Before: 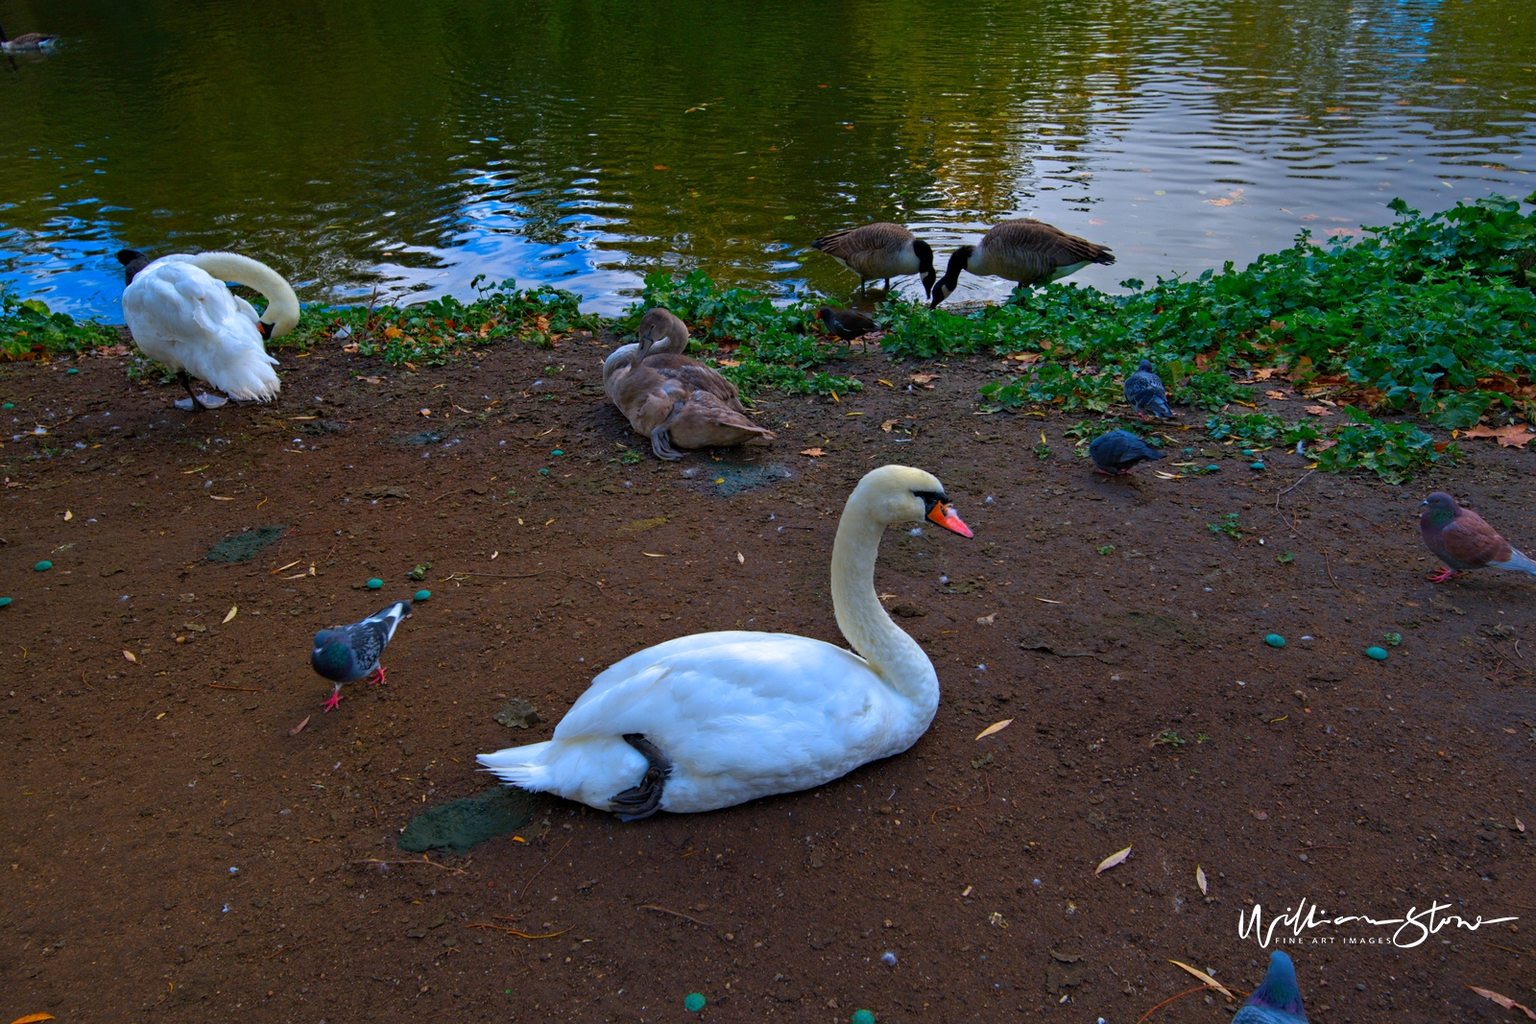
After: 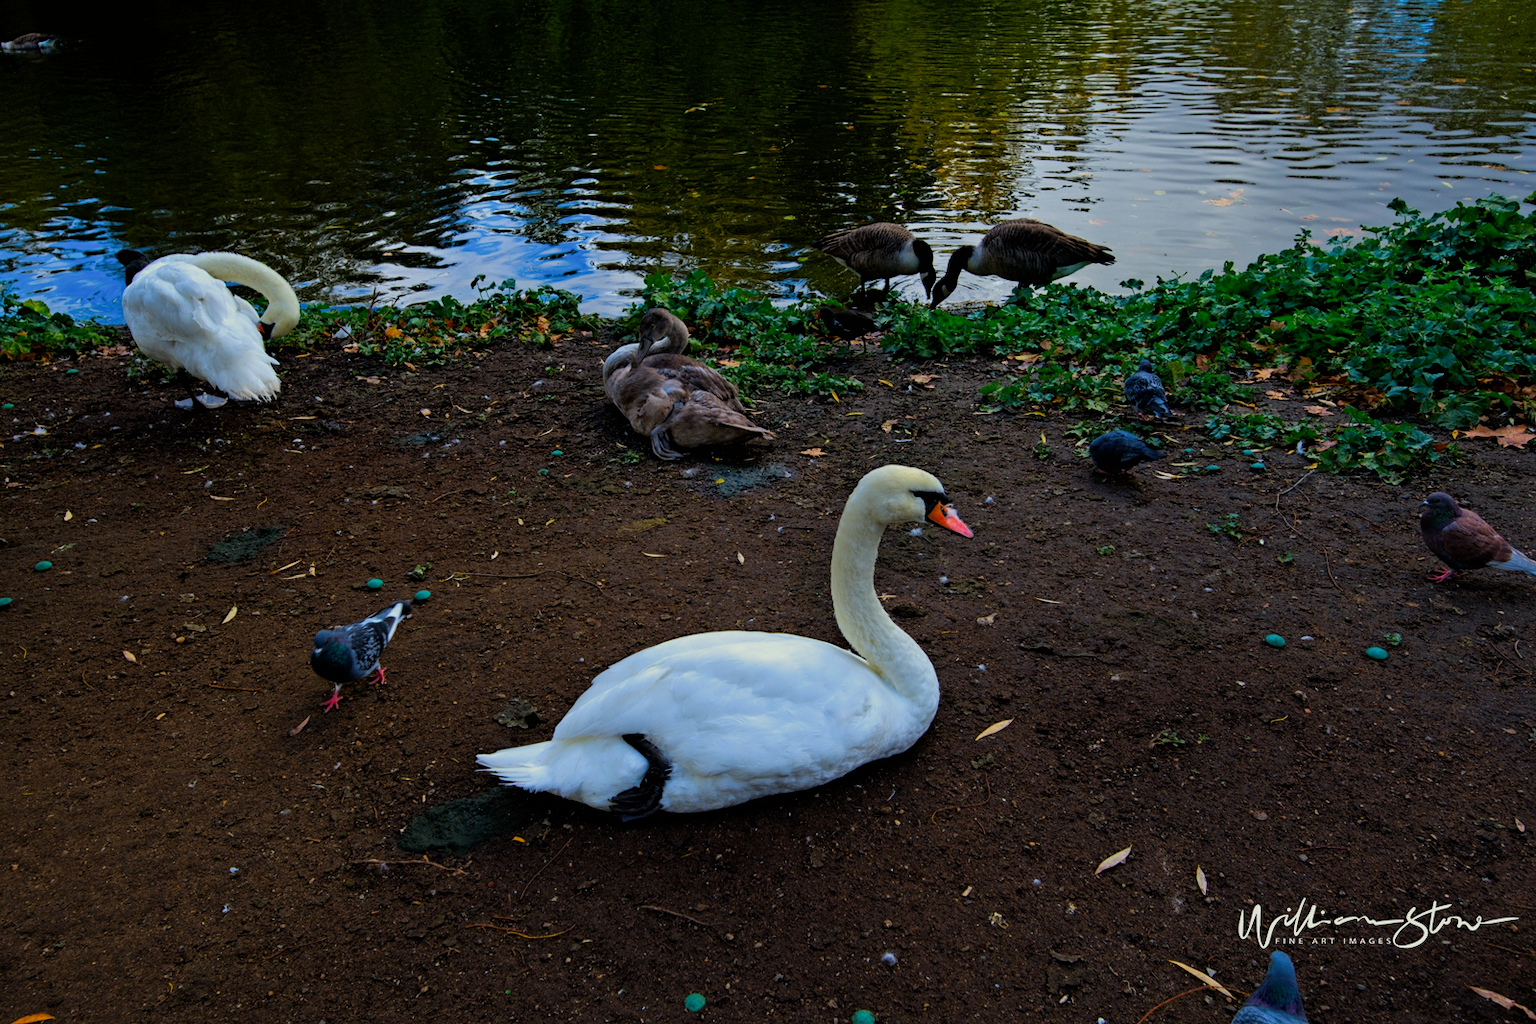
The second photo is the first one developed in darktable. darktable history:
filmic rgb: black relative exposure -5 EV, hardness 2.88, contrast 1.2, highlights saturation mix -30%
color correction: highlights a* -4.28, highlights b* 6.53
